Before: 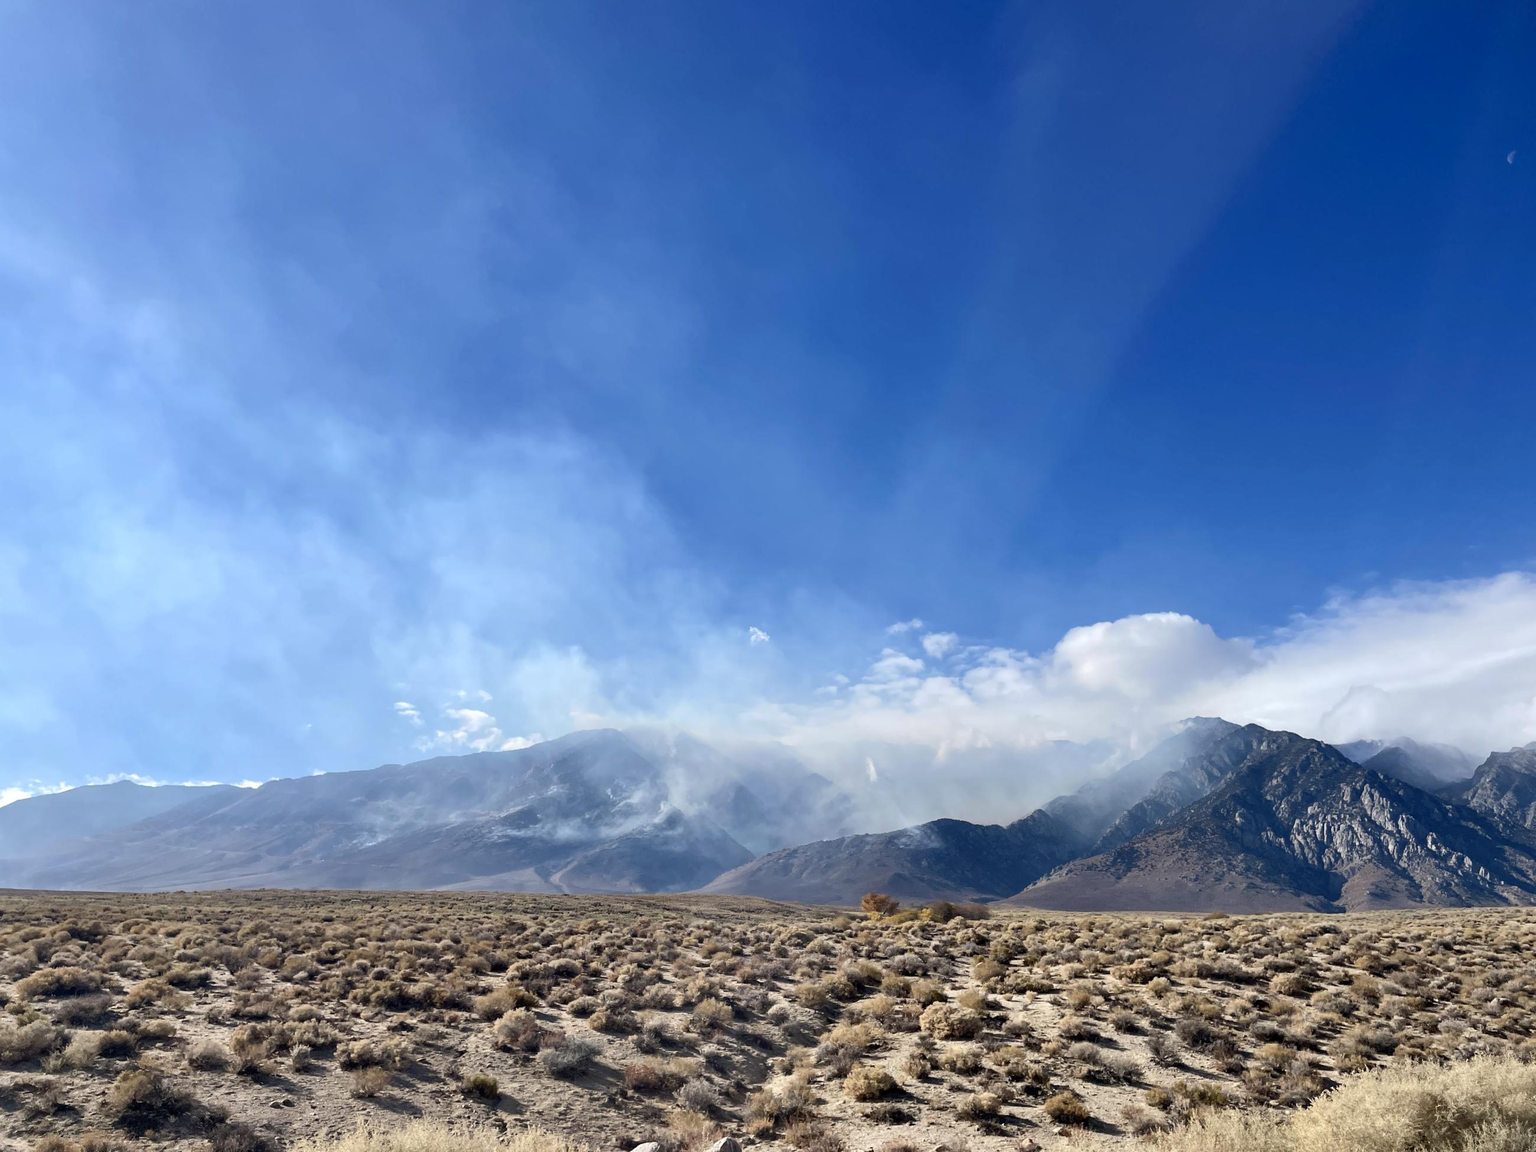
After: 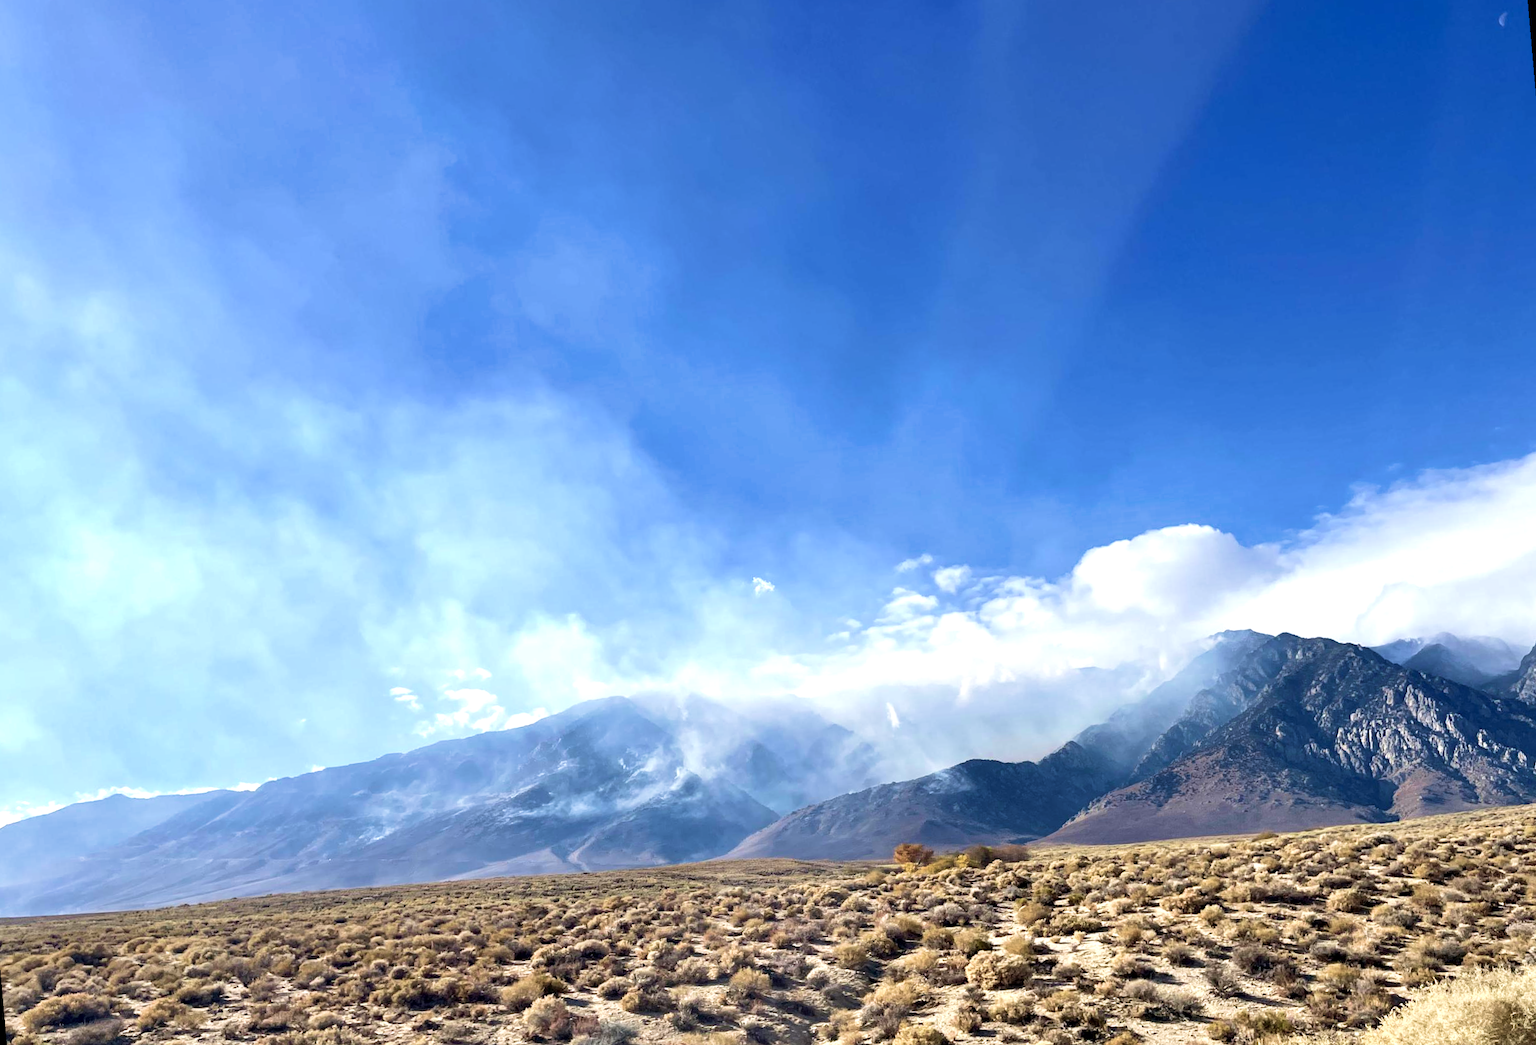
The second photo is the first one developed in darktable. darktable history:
velvia: strength 45%
shadows and highlights: shadows 20.55, highlights -20.99, soften with gaussian
exposure: exposure 0.6 EV, compensate highlight preservation false
rotate and perspective: rotation -5°, crop left 0.05, crop right 0.952, crop top 0.11, crop bottom 0.89
local contrast: highlights 61%, shadows 106%, detail 107%, midtone range 0.529
